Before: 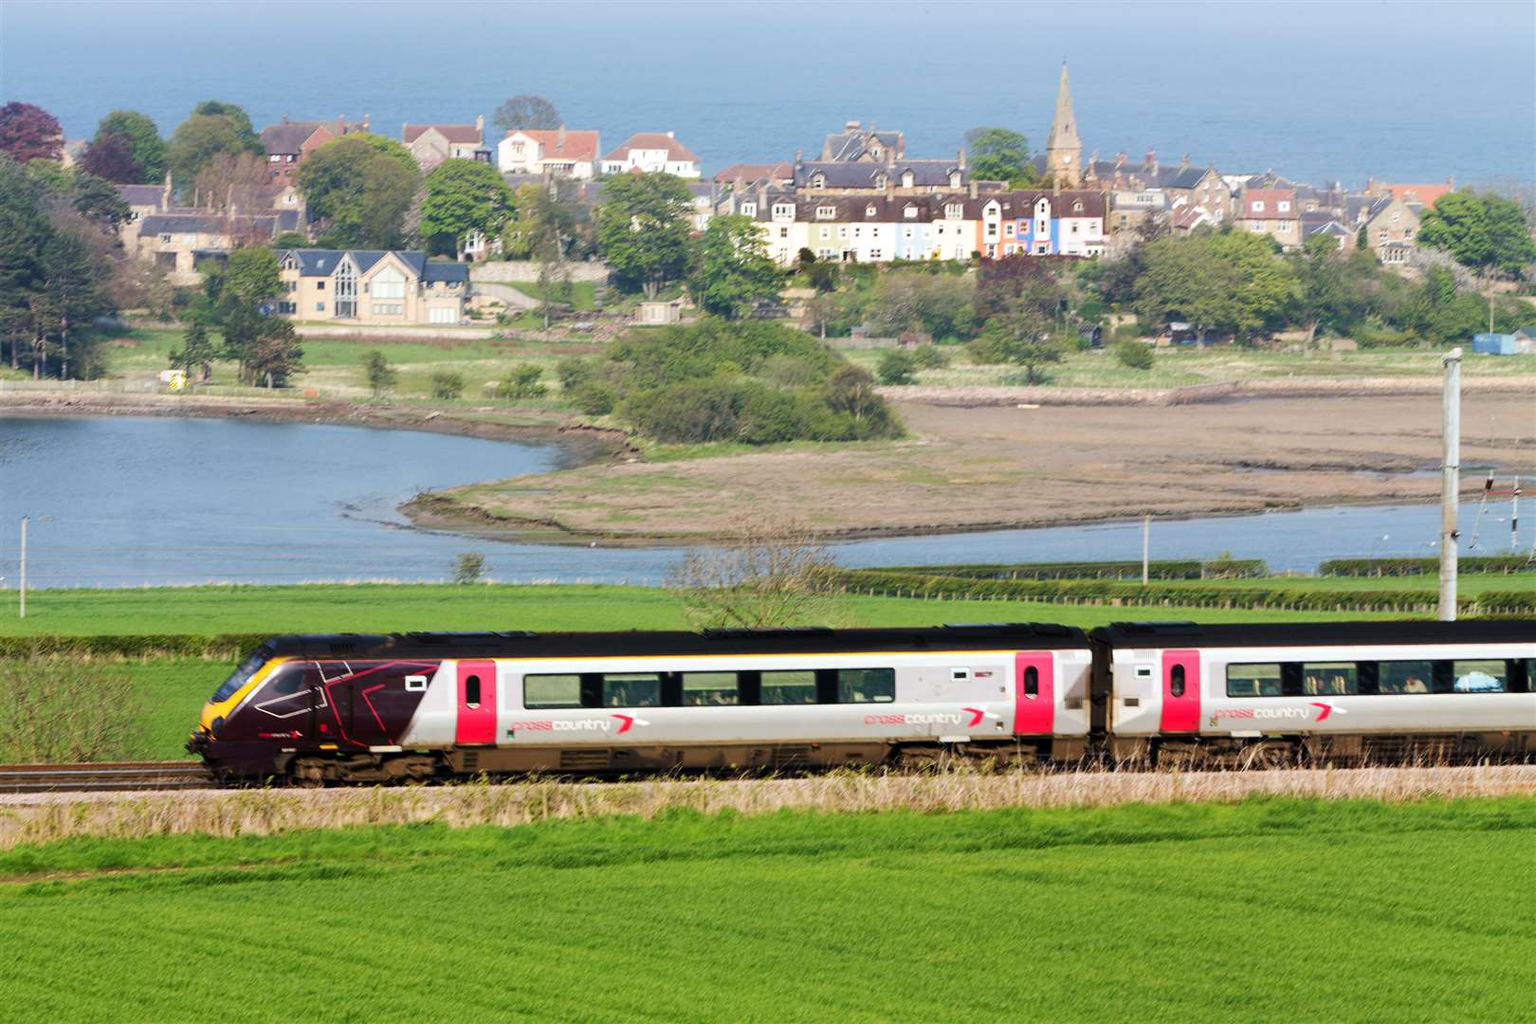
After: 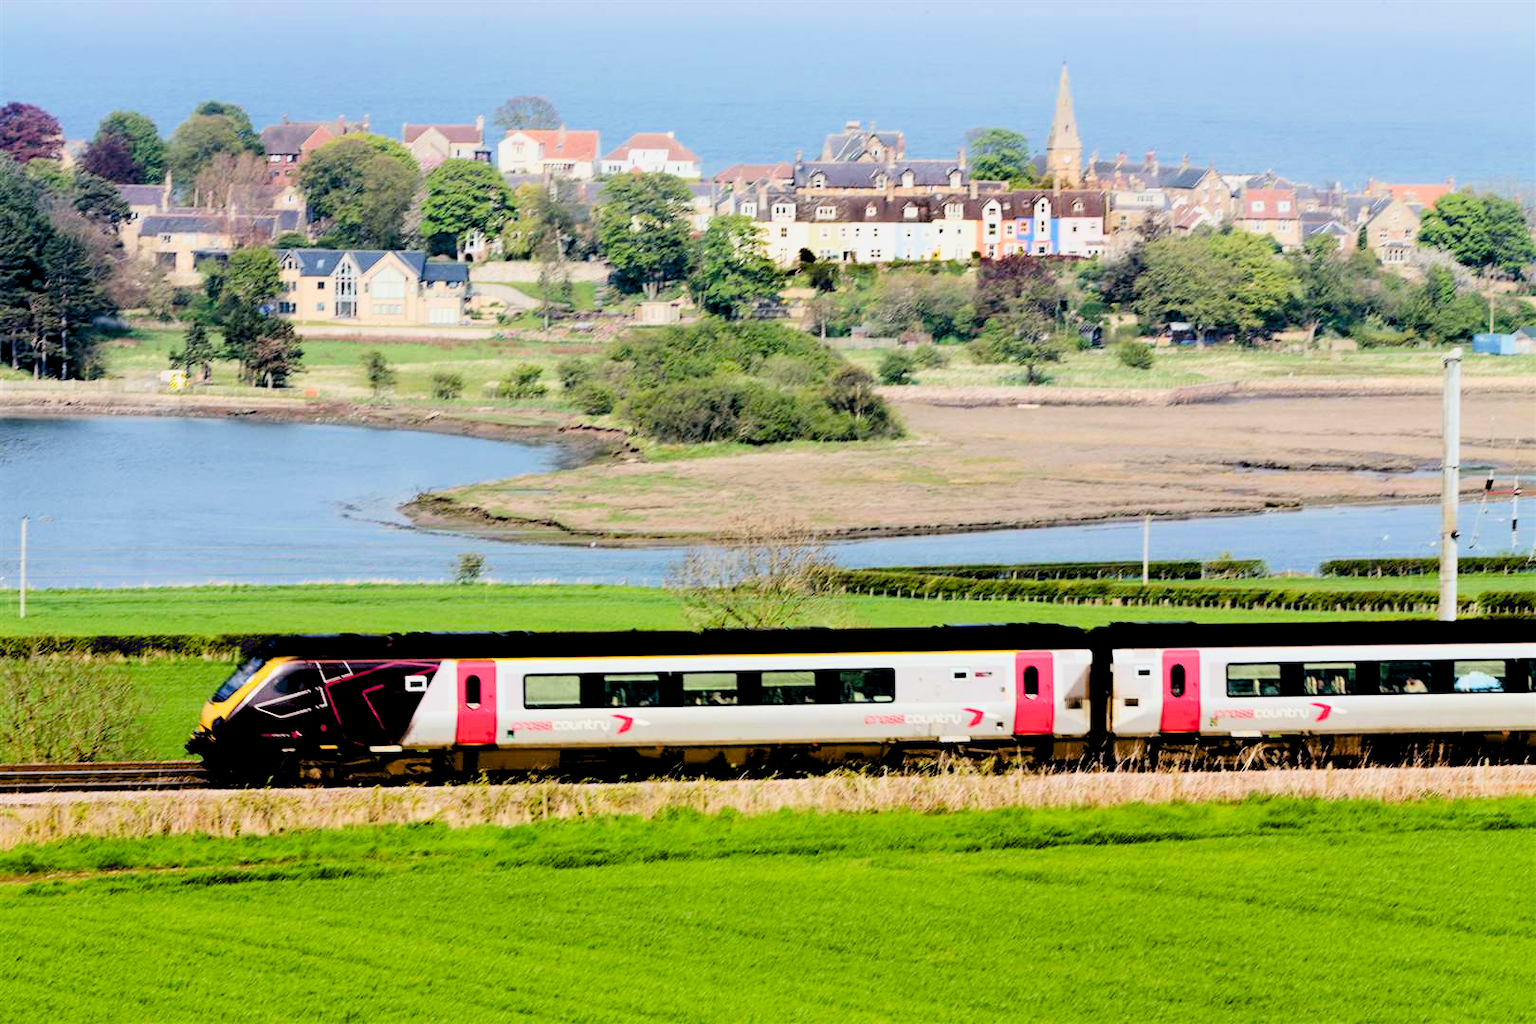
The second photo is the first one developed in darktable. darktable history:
exposure: black level correction 0.04, exposure 0.499 EV, compensate highlight preservation false
filmic rgb: black relative exposure -5.04 EV, white relative exposure 3.98 EV, threshold 3 EV, hardness 2.88, contrast 1.3, color science v6 (2022), enable highlight reconstruction true
